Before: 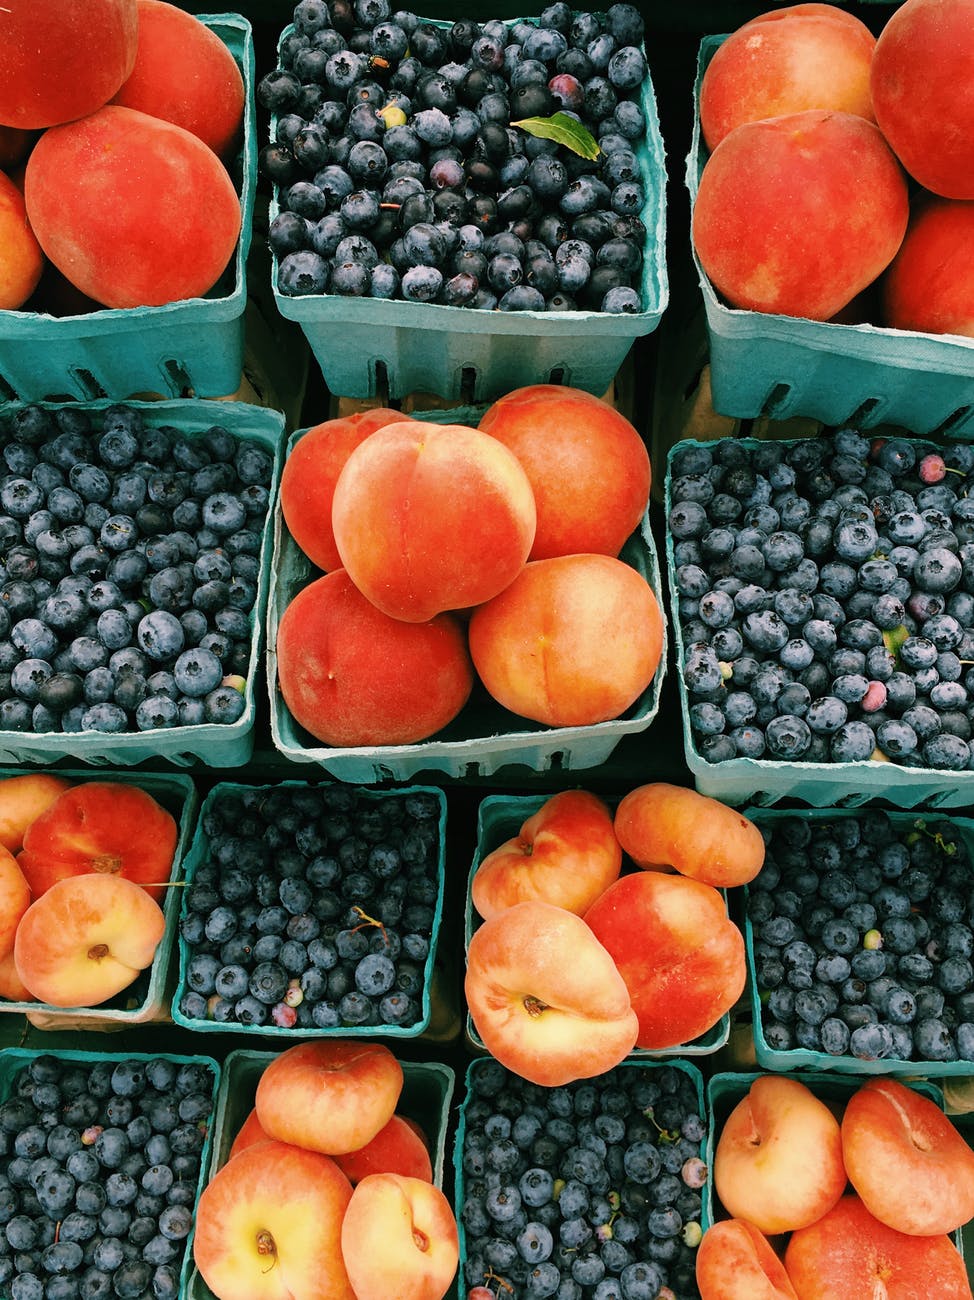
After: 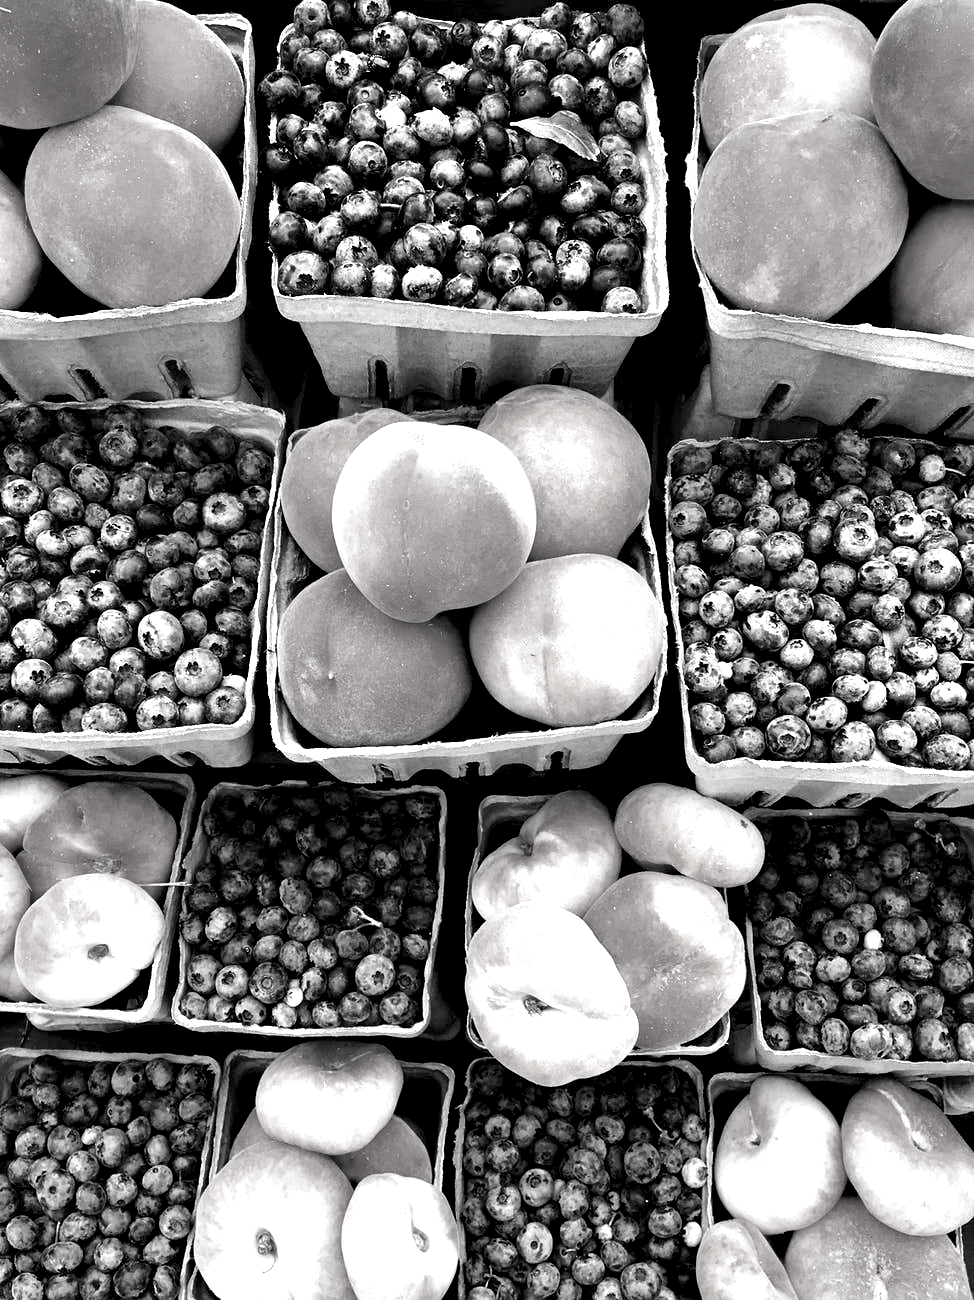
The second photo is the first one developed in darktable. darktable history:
contrast equalizer: octaves 7, y [[0.6 ×6], [0.55 ×6], [0 ×6], [0 ×6], [0 ×6]]
exposure: black level correction 0, exposure 0.69 EV, compensate highlight preservation false
contrast brightness saturation: saturation -0.987
